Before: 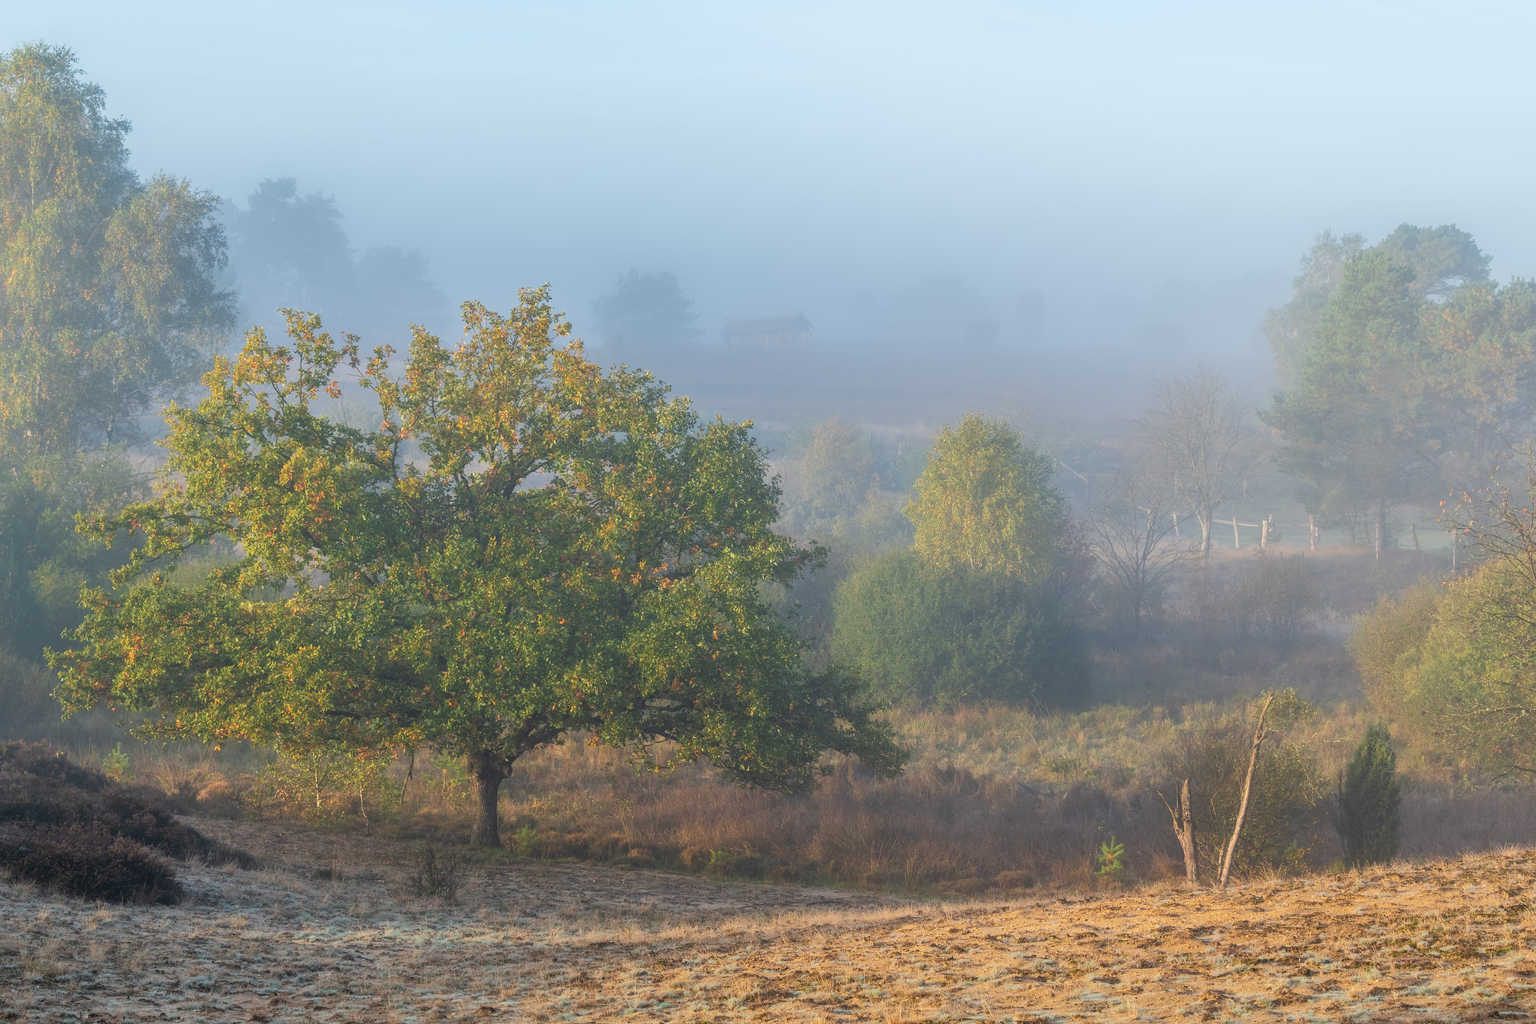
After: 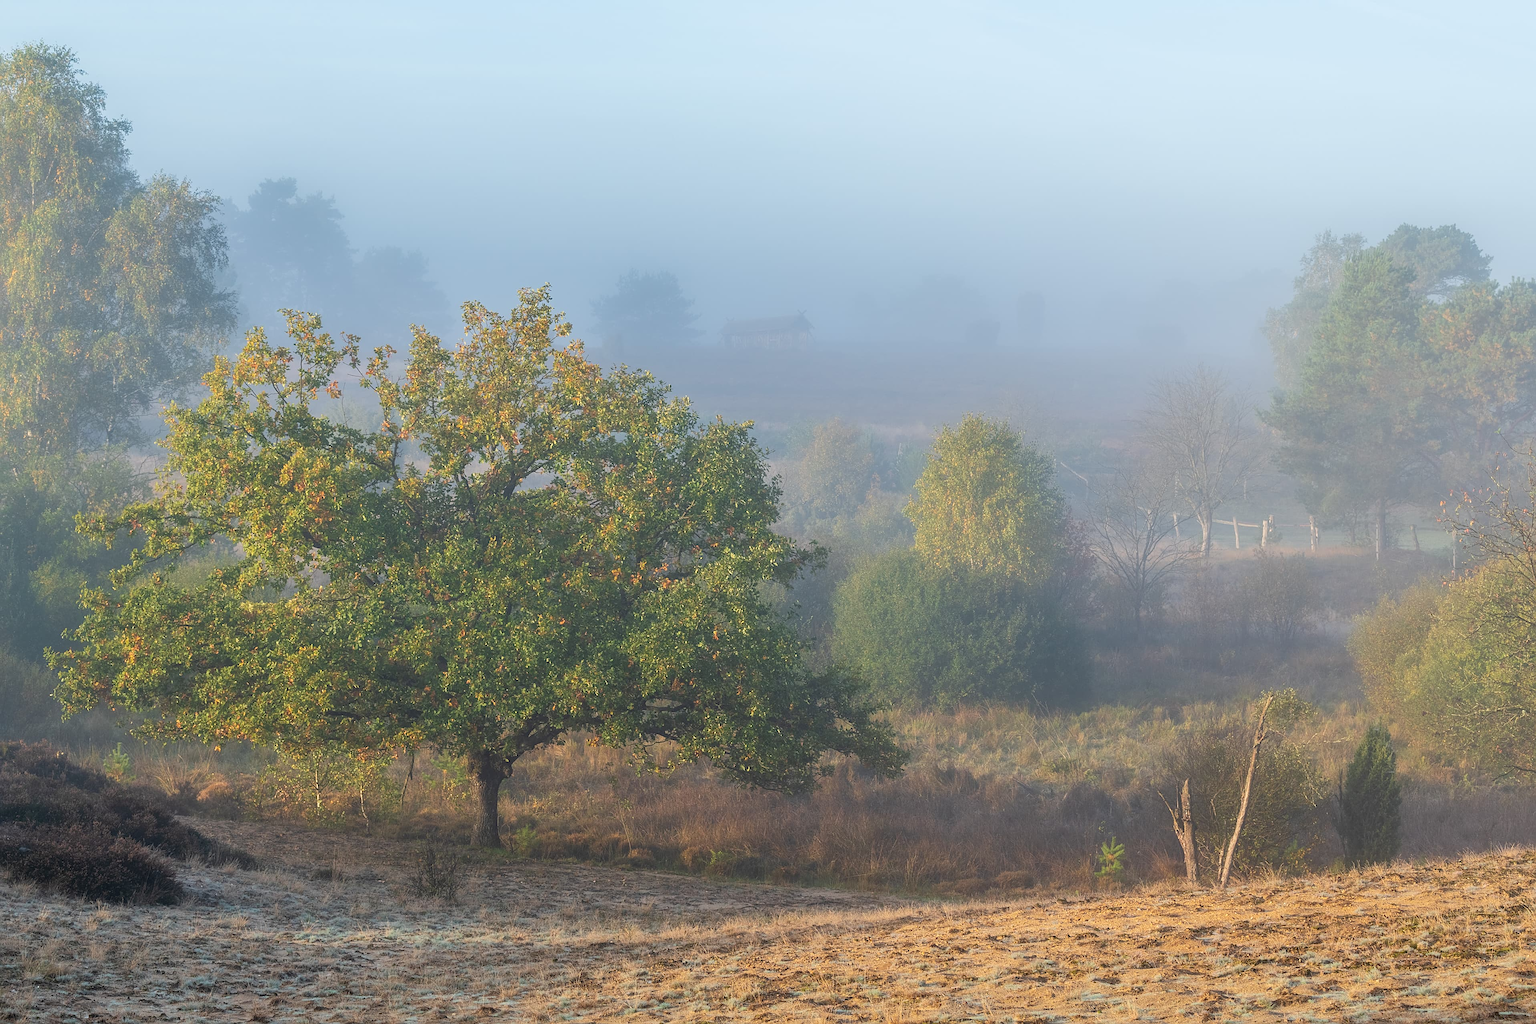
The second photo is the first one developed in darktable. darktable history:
sharpen: on, module defaults
base curve: curves: ch0 [(0, 0) (0.297, 0.298) (1, 1)], preserve colors none
